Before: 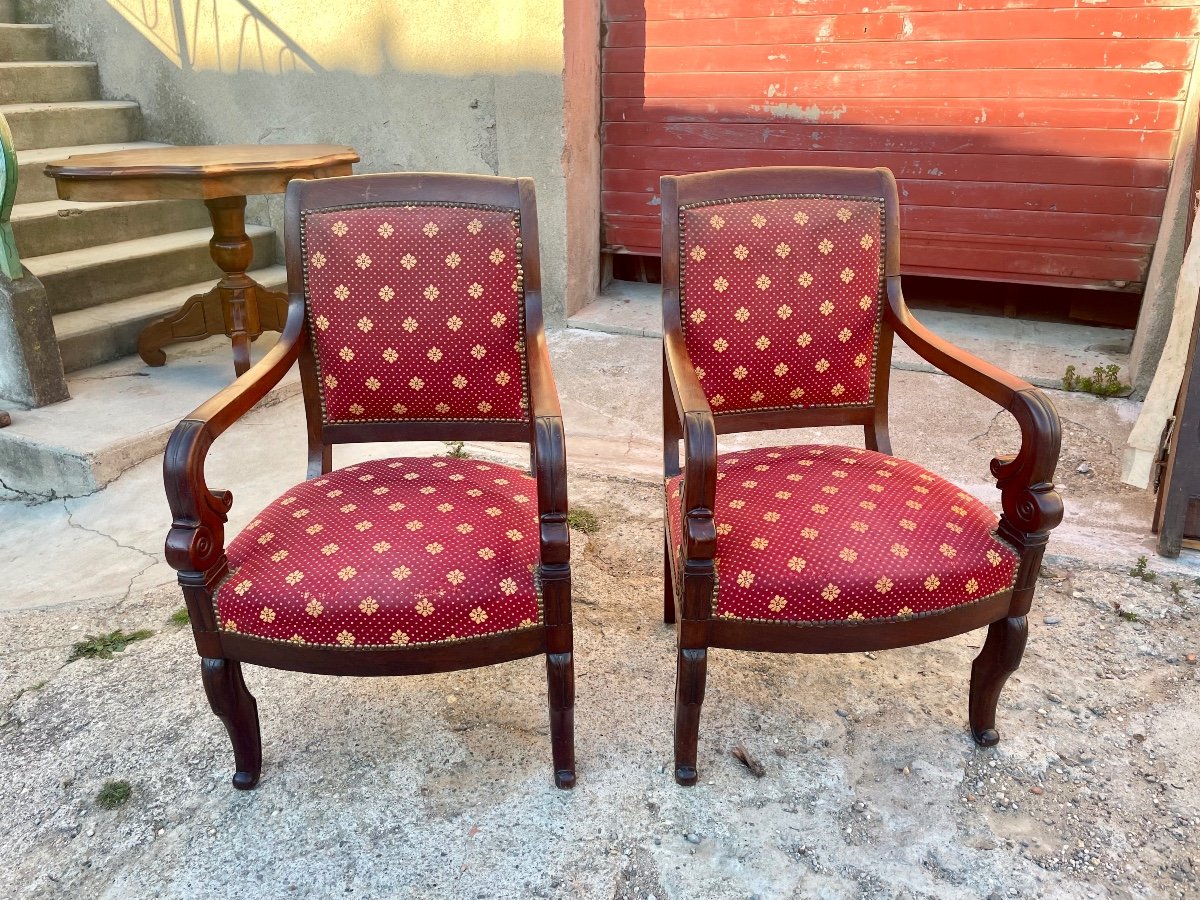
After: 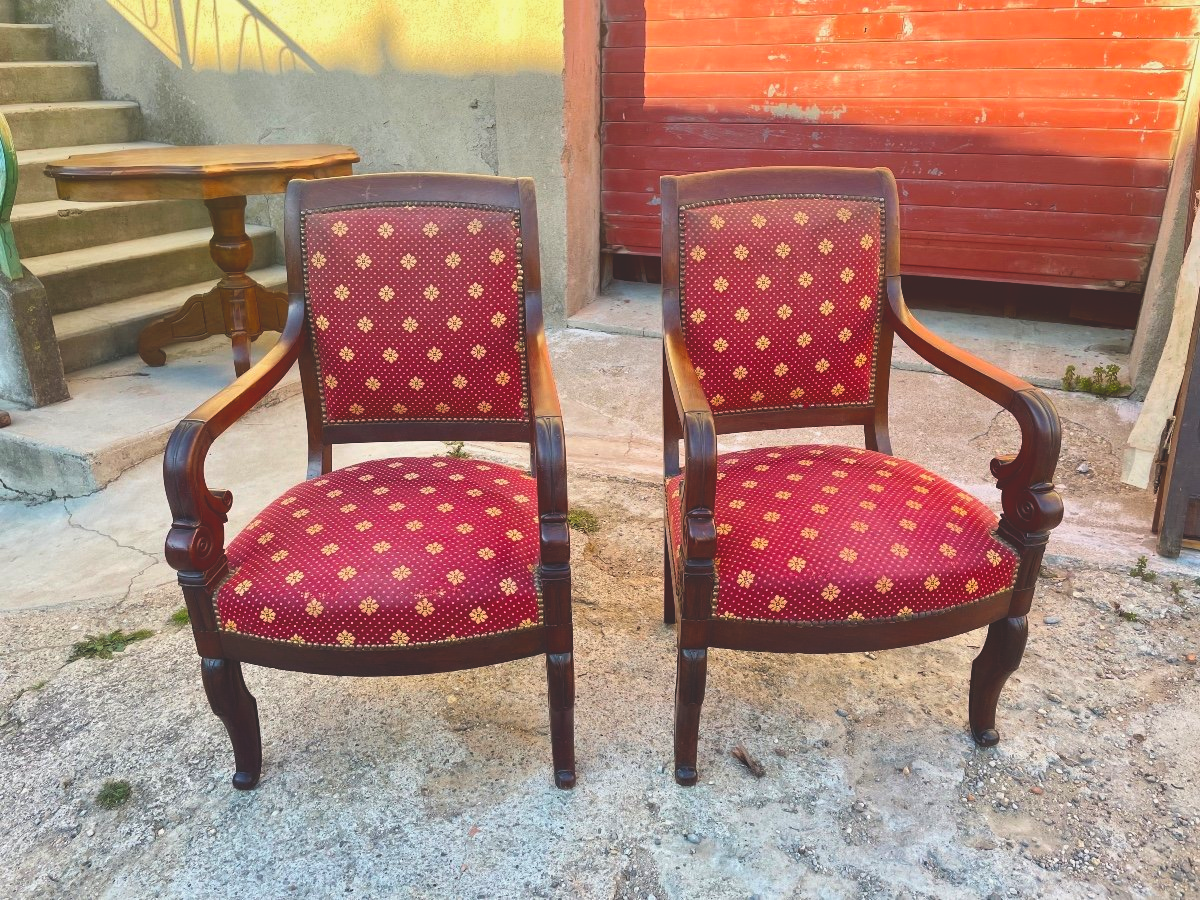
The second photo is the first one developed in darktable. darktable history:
color balance rgb: perceptual saturation grading › global saturation 25%, global vibrance 20%
exposure: black level correction -0.025, exposure -0.117 EV, compensate highlight preservation false
